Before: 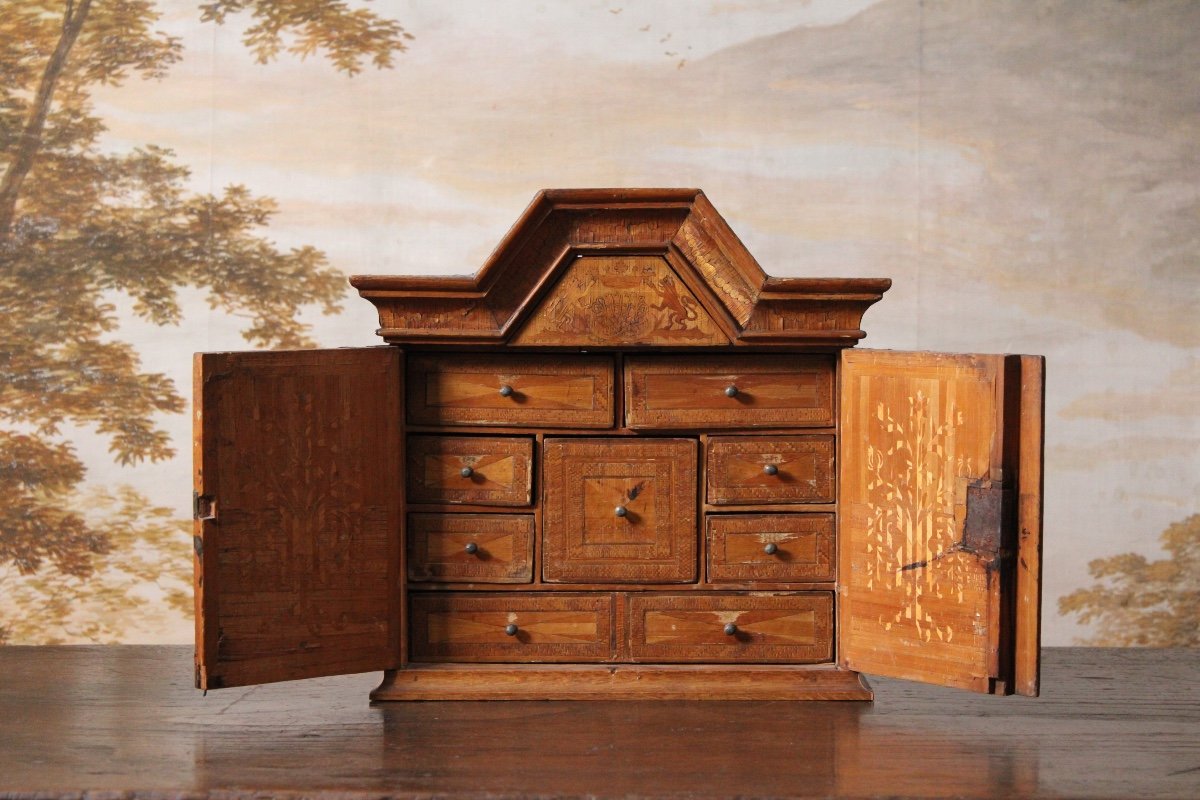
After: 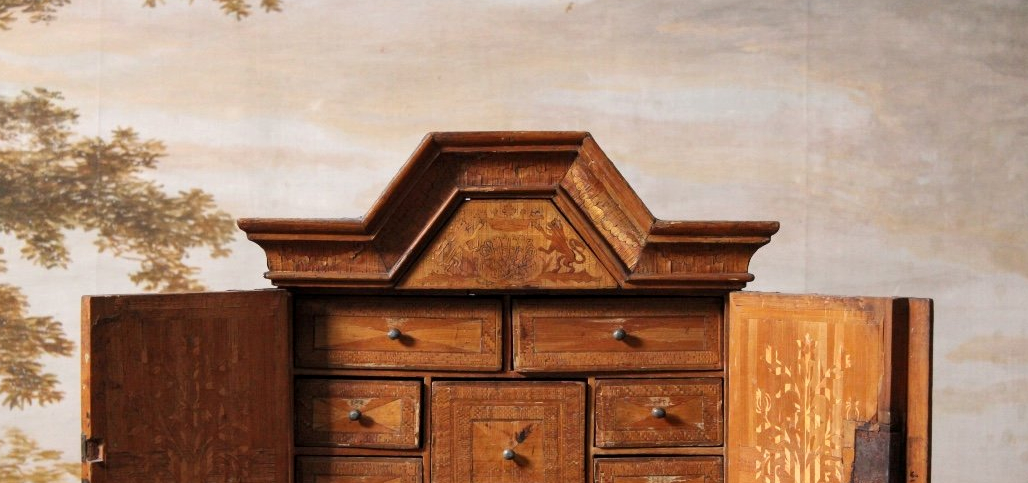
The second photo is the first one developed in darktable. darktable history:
local contrast: highlights 100%, shadows 100%, detail 120%, midtone range 0.2
crop and rotate: left 9.345%, top 7.22%, right 4.982%, bottom 32.331%
shadows and highlights: shadows 37.27, highlights -28.18, soften with gaussian
